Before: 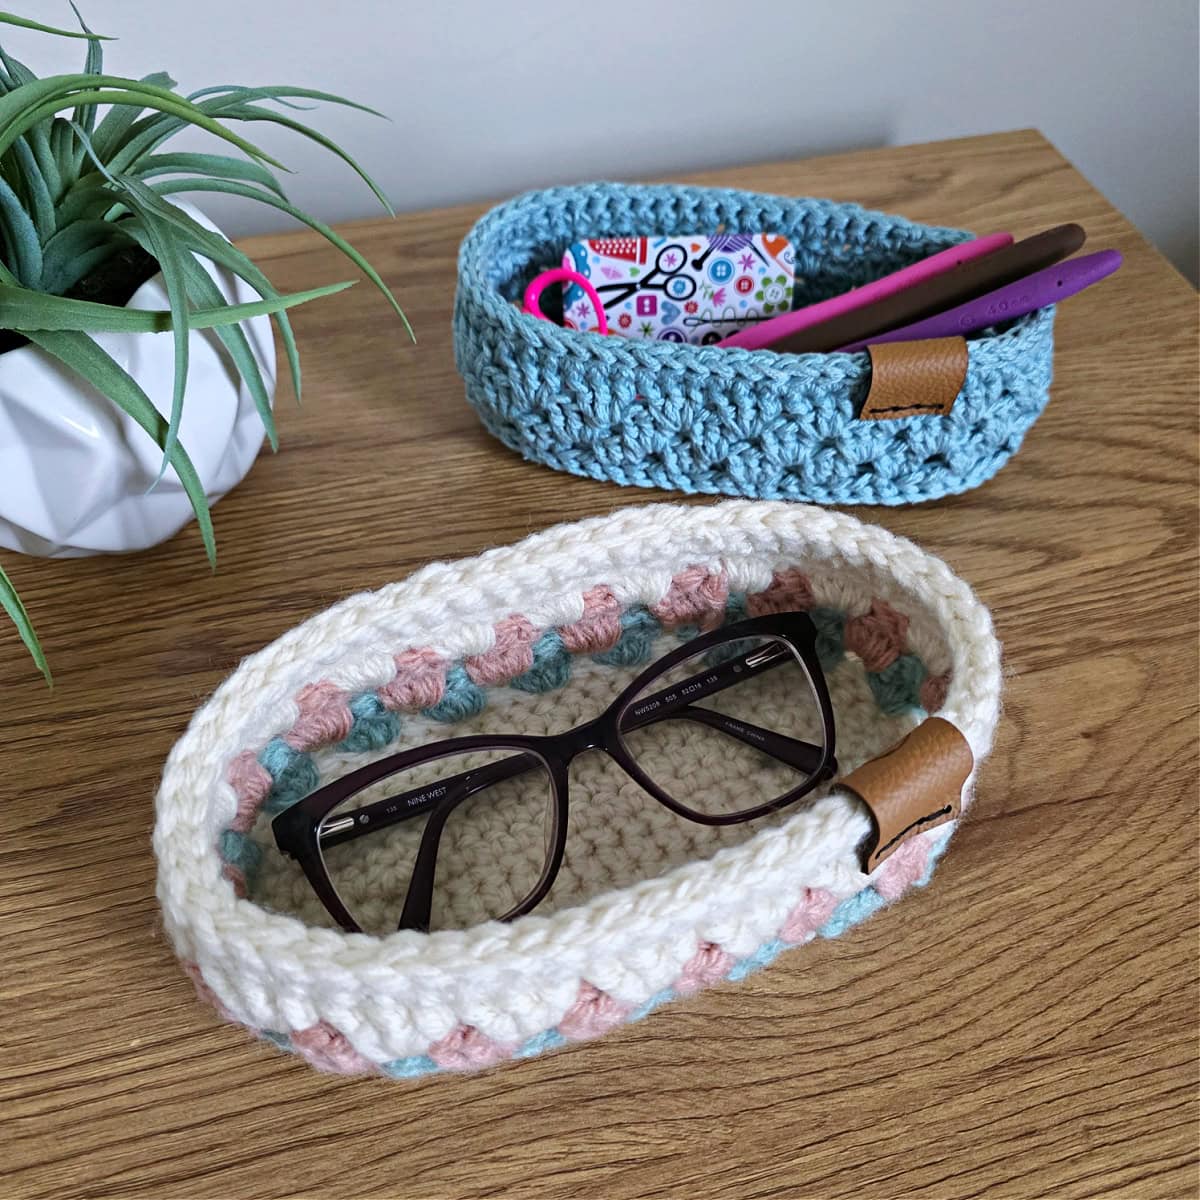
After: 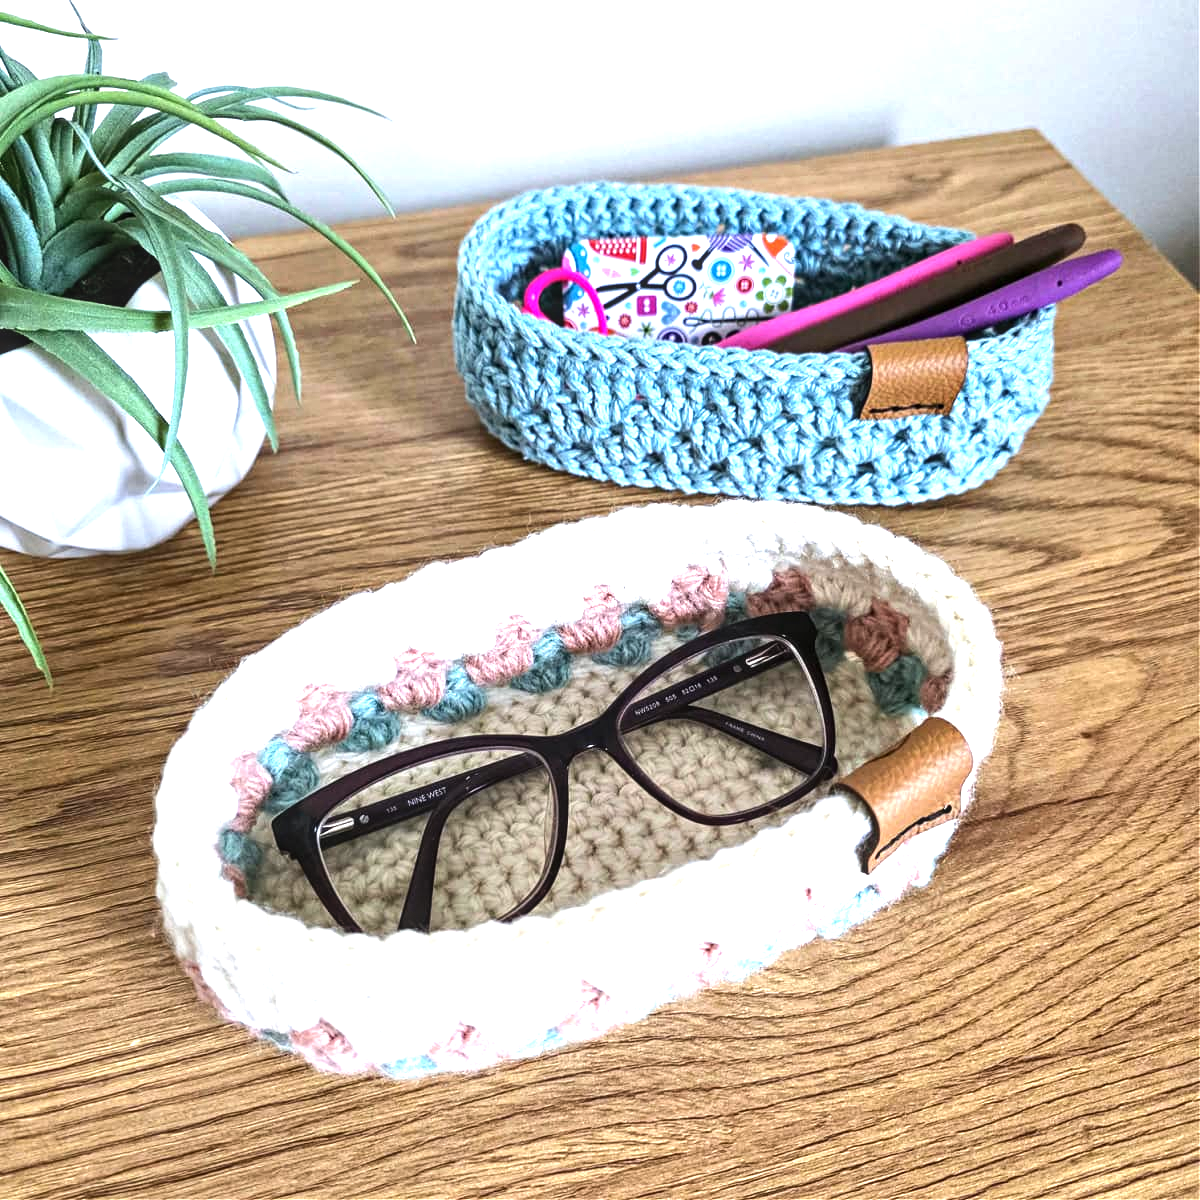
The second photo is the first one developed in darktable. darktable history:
local contrast: on, module defaults
exposure: exposure 0.999 EV, compensate highlight preservation false
tone equalizer: -8 EV -0.417 EV, -7 EV -0.389 EV, -6 EV -0.333 EV, -5 EV -0.222 EV, -3 EV 0.222 EV, -2 EV 0.333 EV, -1 EV 0.389 EV, +0 EV 0.417 EV, edges refinement/feathering 500, mask exposure compensation -1.57 EV, preserve details no
